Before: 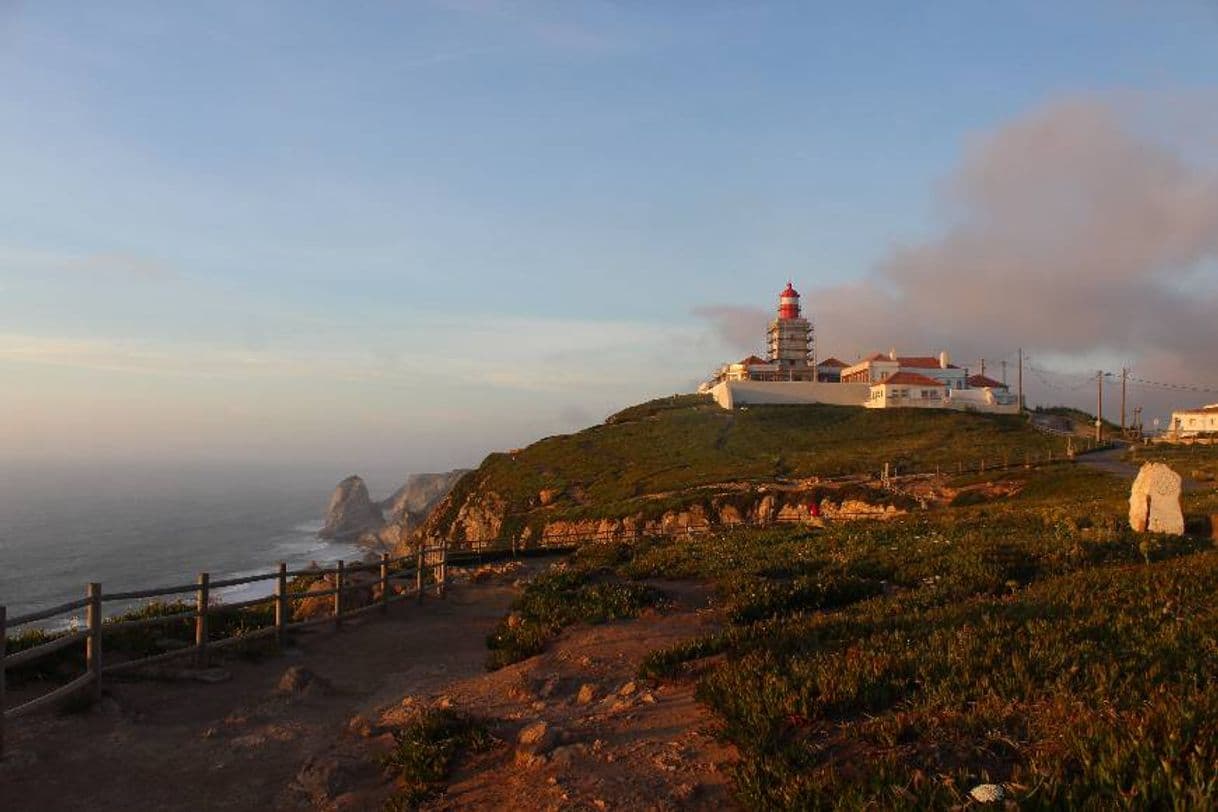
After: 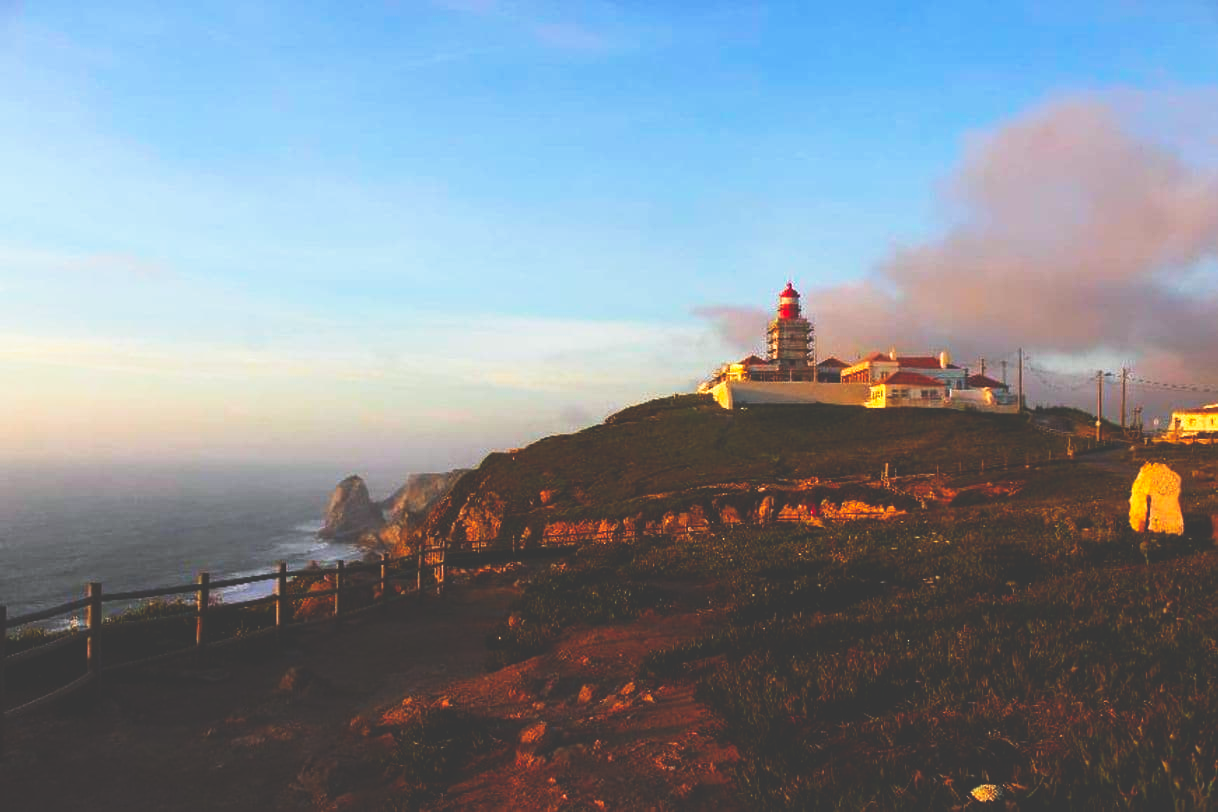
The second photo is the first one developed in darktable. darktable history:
white balance: red 0.982, blue 1.018
base curve: curves: ch0 [(0, 0.036) (0.007, 0.037) (0.604, 0.887) (1, 1)], preserve colors none
exposure: compensate highlight preservation false
color balance rgb: linear chroma grading › global chroma 15%, perceptual saturation grading › global saturation 30%
